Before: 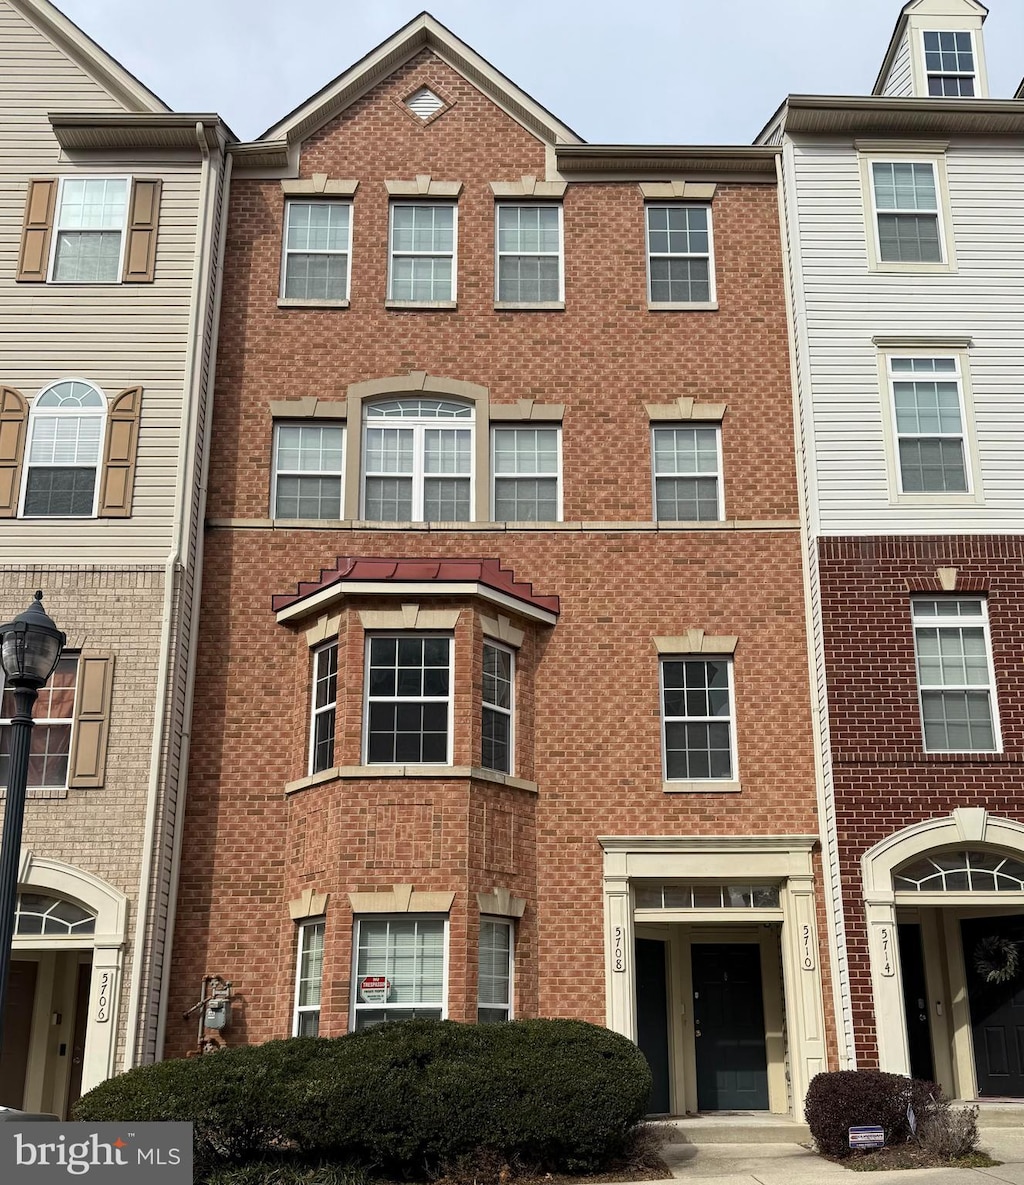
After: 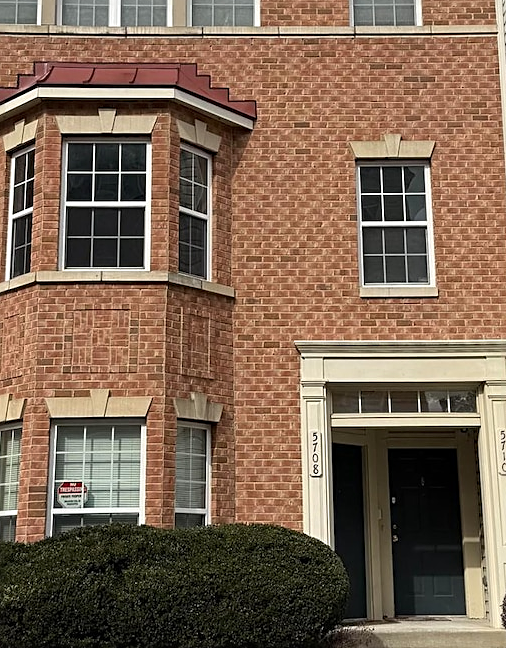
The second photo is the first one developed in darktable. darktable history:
crop: left 29.672%, top 41.786%, right 20.851%, bottom 3.487%
sharpen: on, module defaults
